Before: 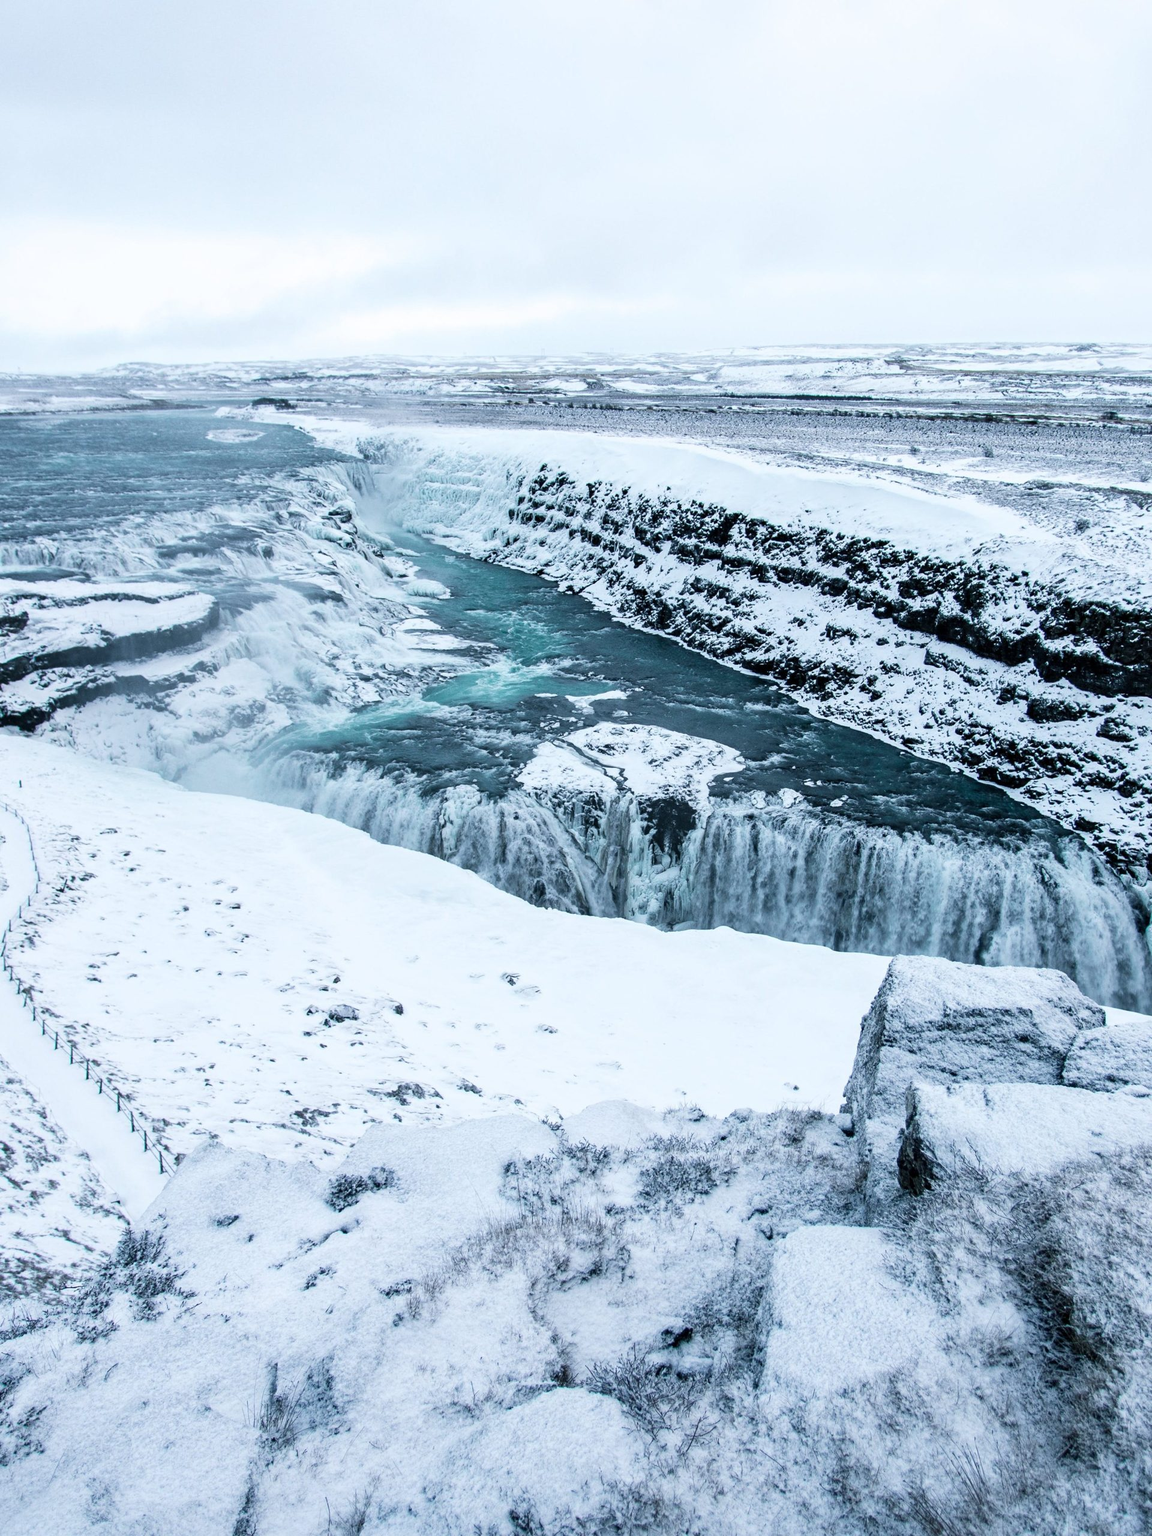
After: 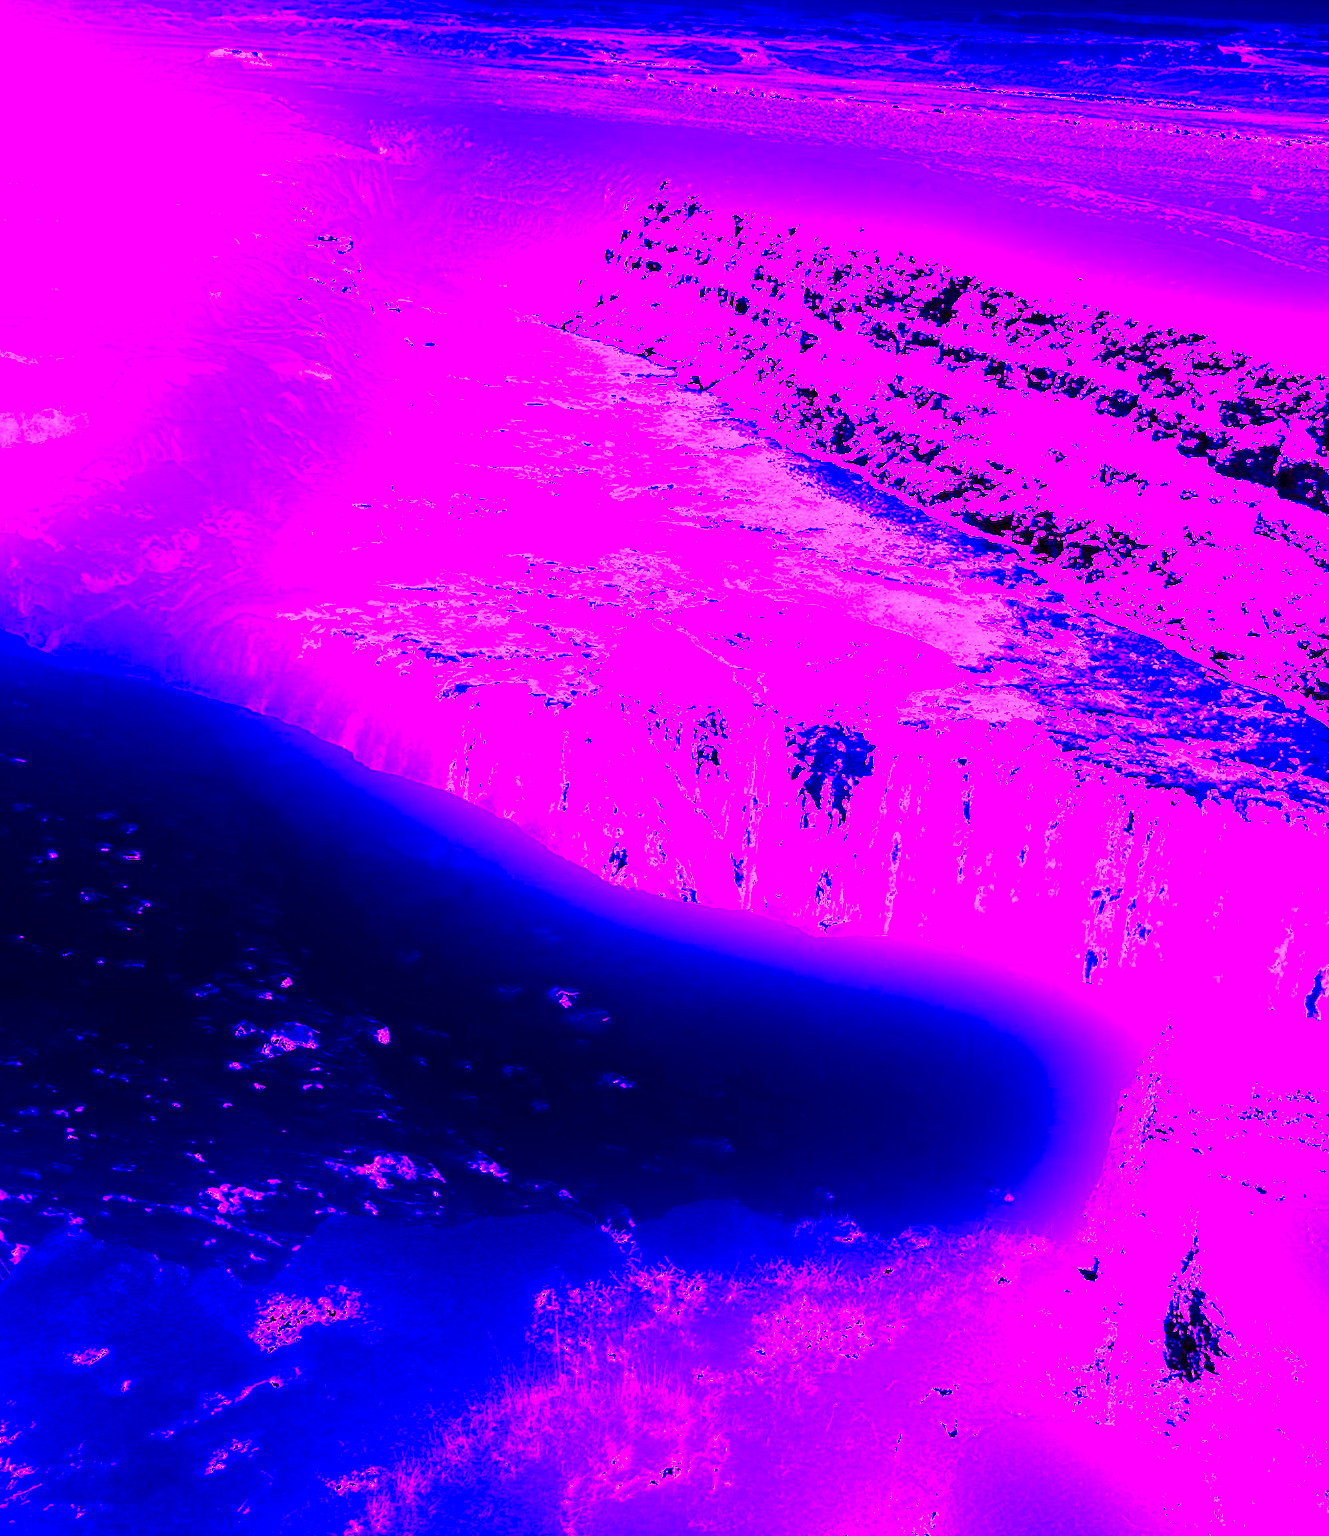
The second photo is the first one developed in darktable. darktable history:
white balance: red 8, blue 8
shadows and highlights: shadows 52.34, highlights -28.23, soften with gaussian
crop and rotate: angle -3.37°, left 9.79%, top 20.73%, right 12.42%, bottom 11.82%
